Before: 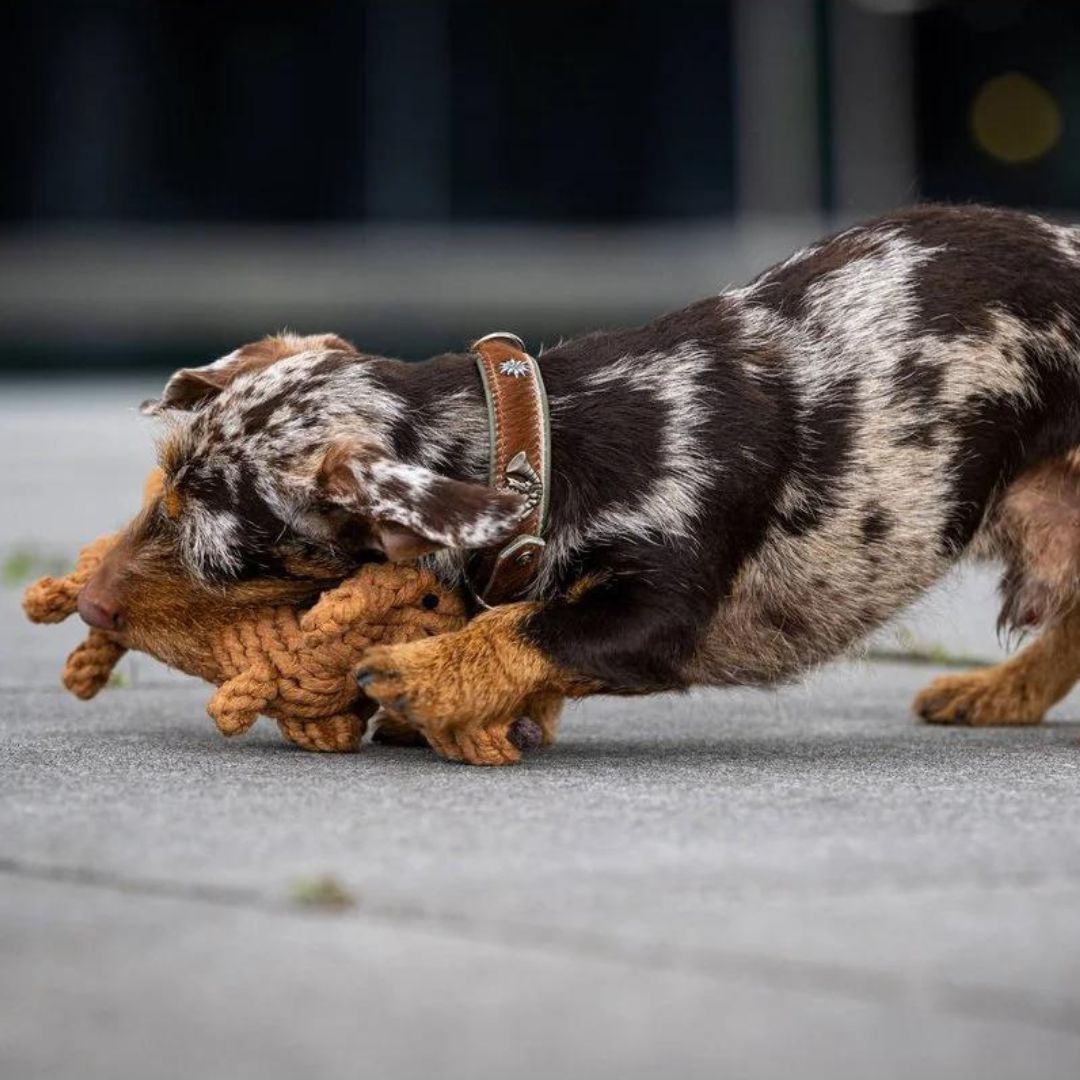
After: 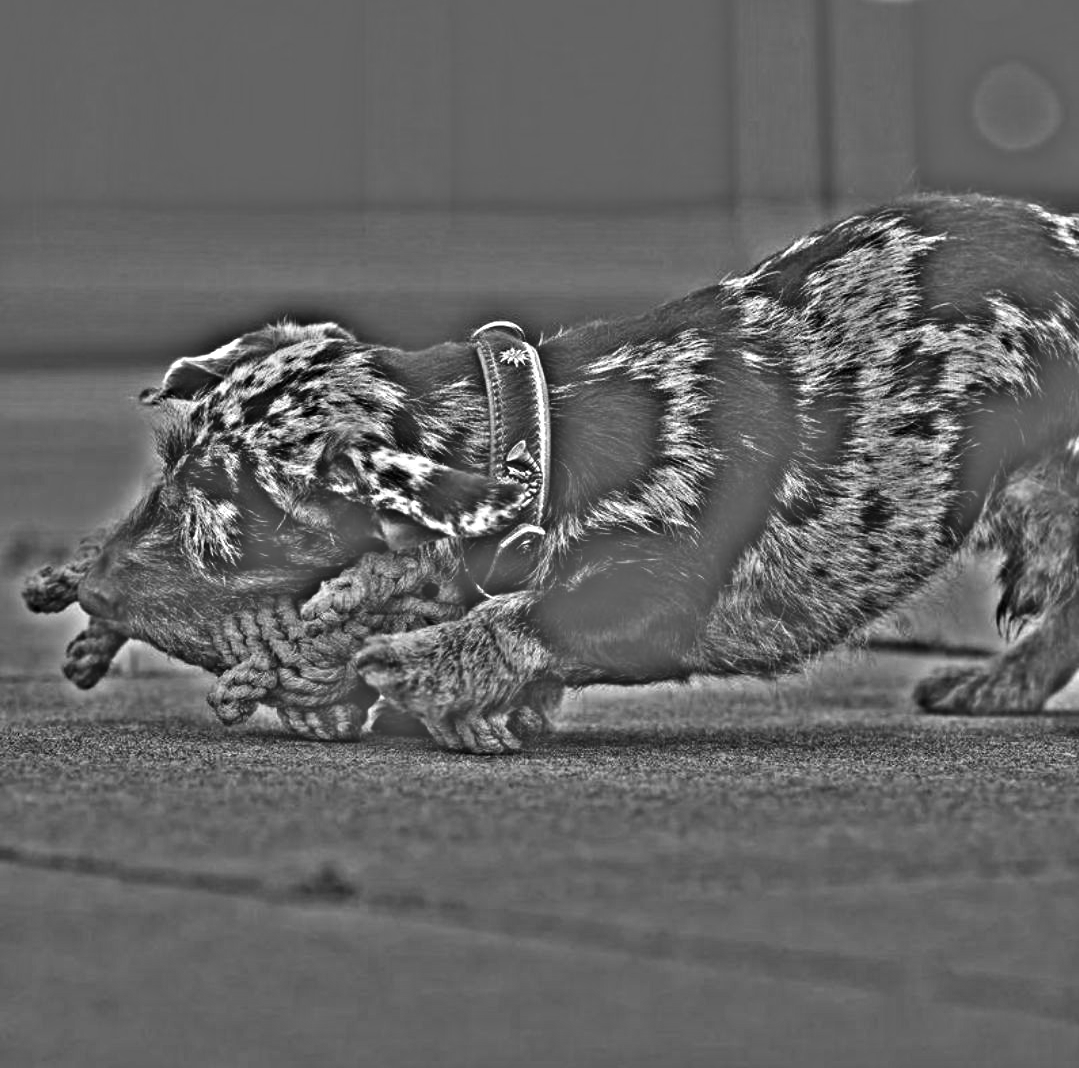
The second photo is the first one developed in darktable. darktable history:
white balance: red 0.926, green 1.003, blue 1.133
contrast brightness saturation: contrast 0.12, brightness -0.12, saturation 0.2
crop: top 1.049%, right 0.001%
highpass: on, module defaults
exposure: black level correction -0.036, exposure -0.497 EV, compensate highlight preservation false
